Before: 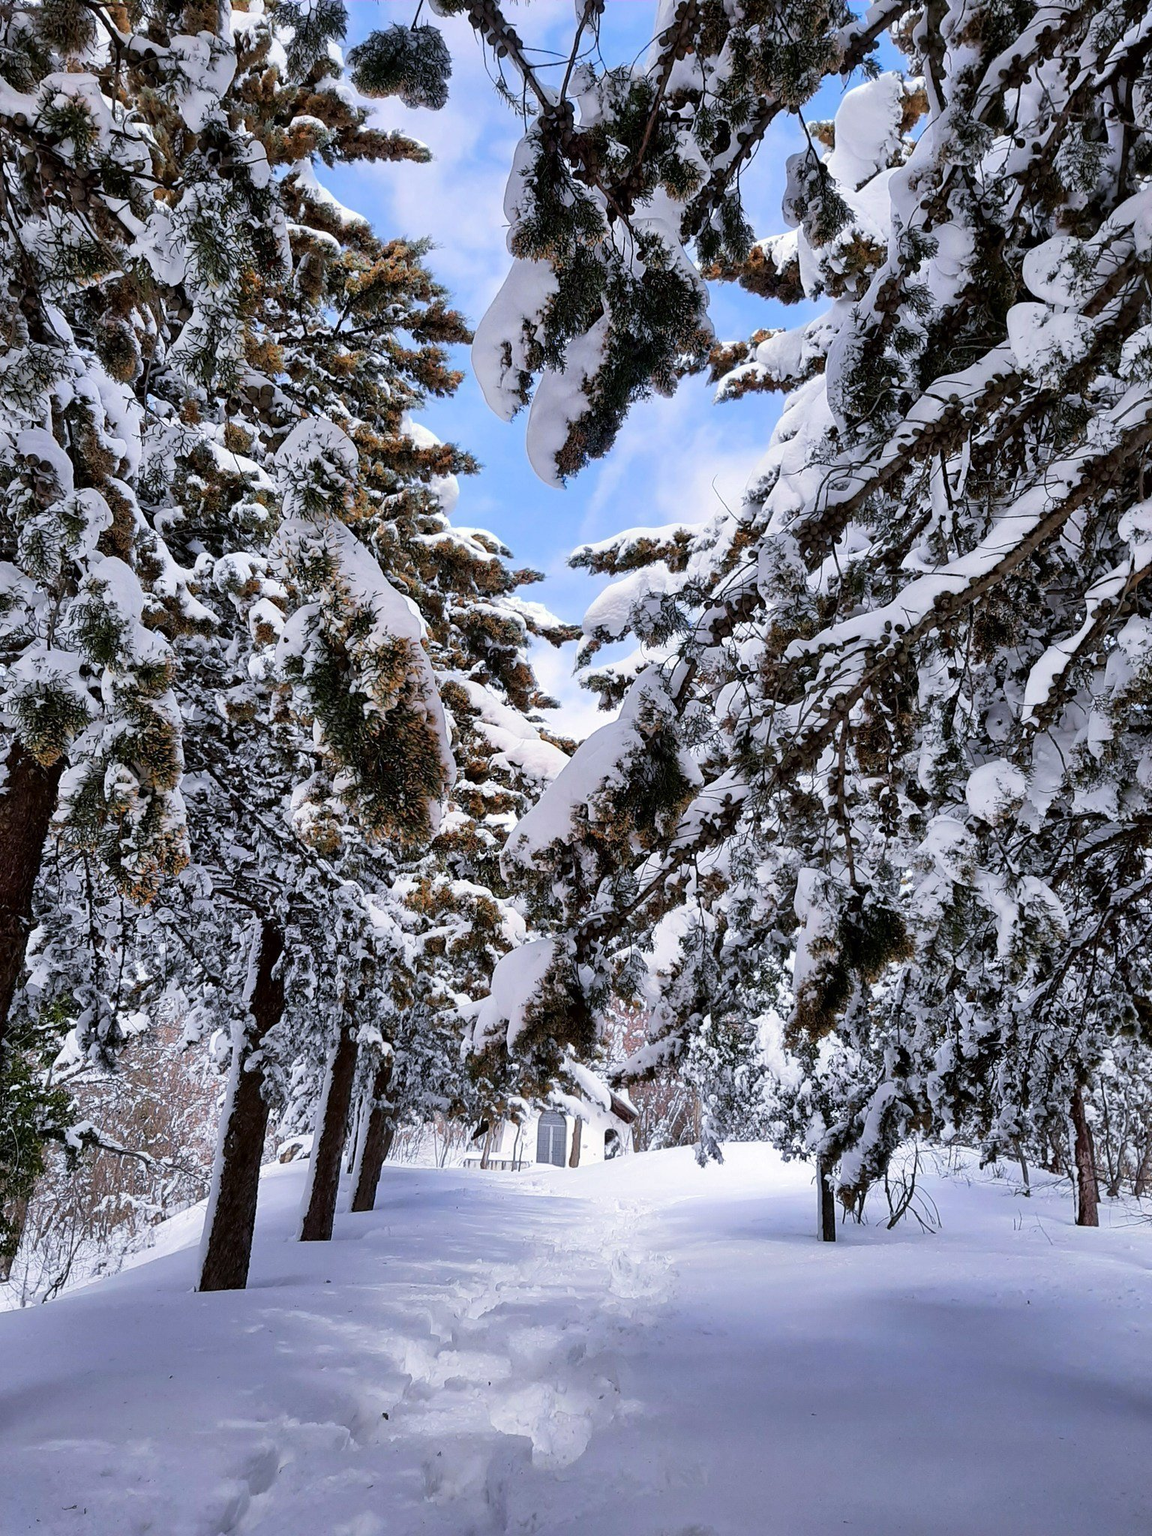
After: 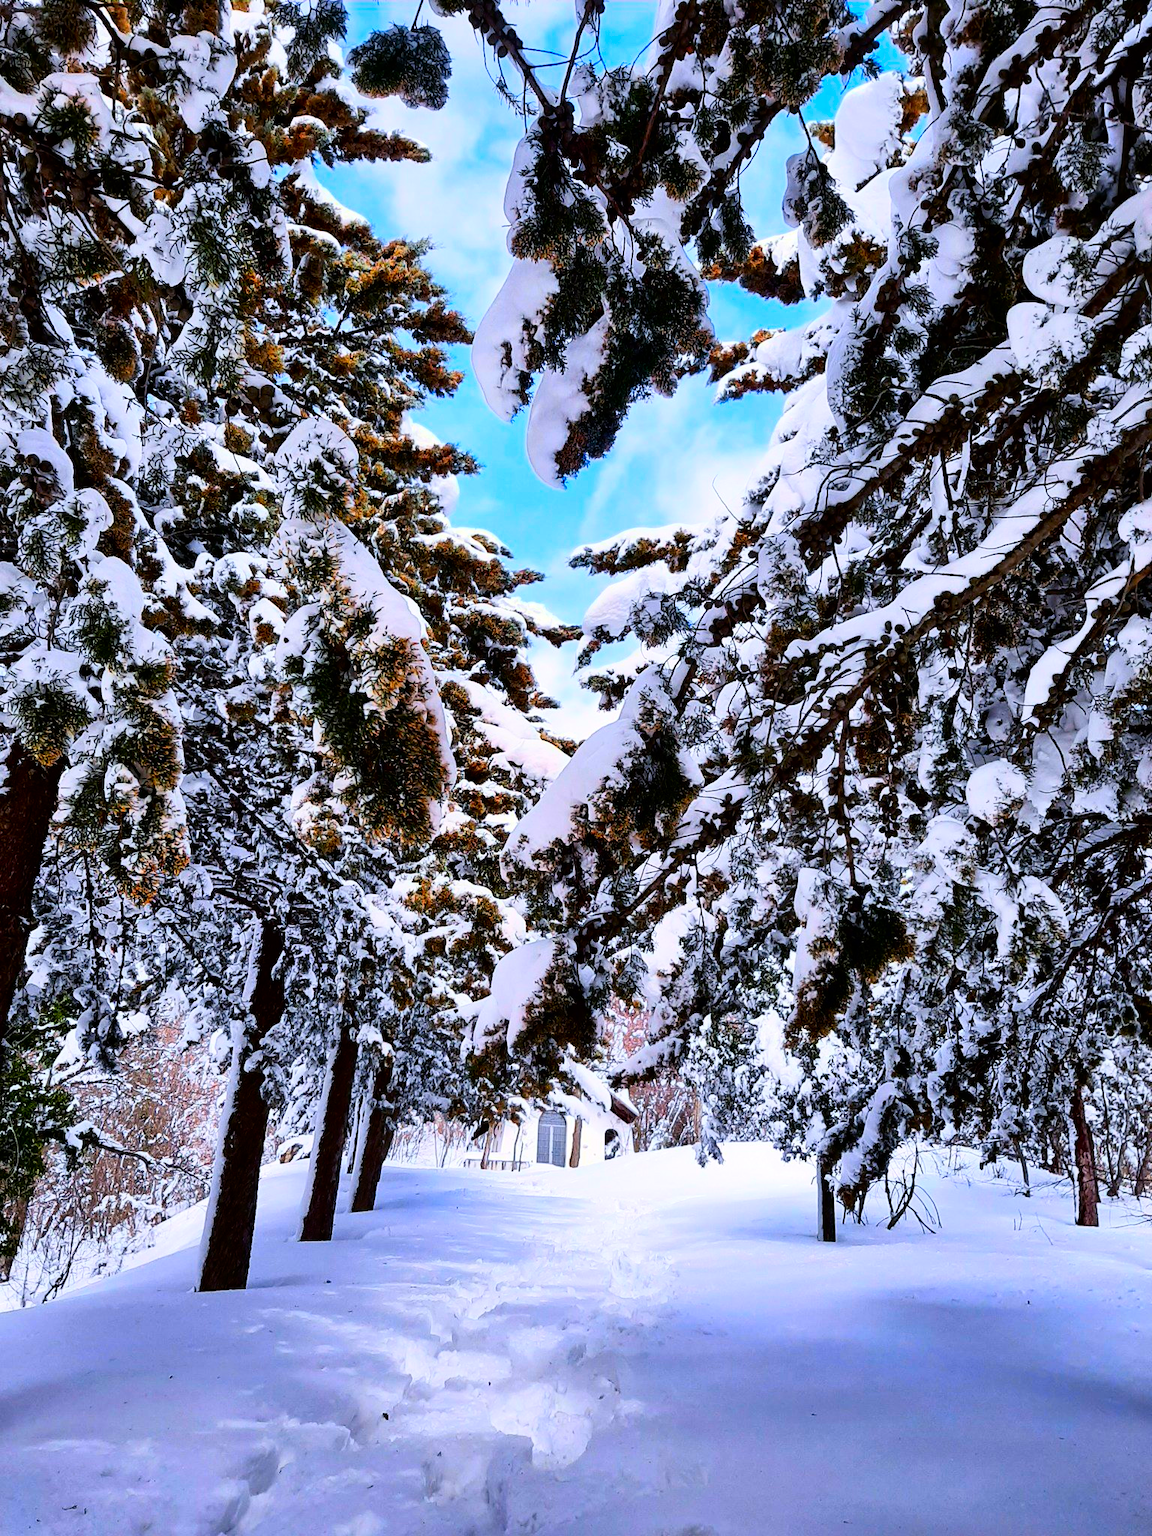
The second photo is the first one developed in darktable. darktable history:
contrast brightness saturation: contrast 0.26, brightness 0.02, saturation 0.87
rgb curve: curves: ch0 [(0, 0) (0.136, 0.078) (0.262, 0.245) (0.414, 0.42) (1, 1)], compensate middle gray true, preserve colors basic power
